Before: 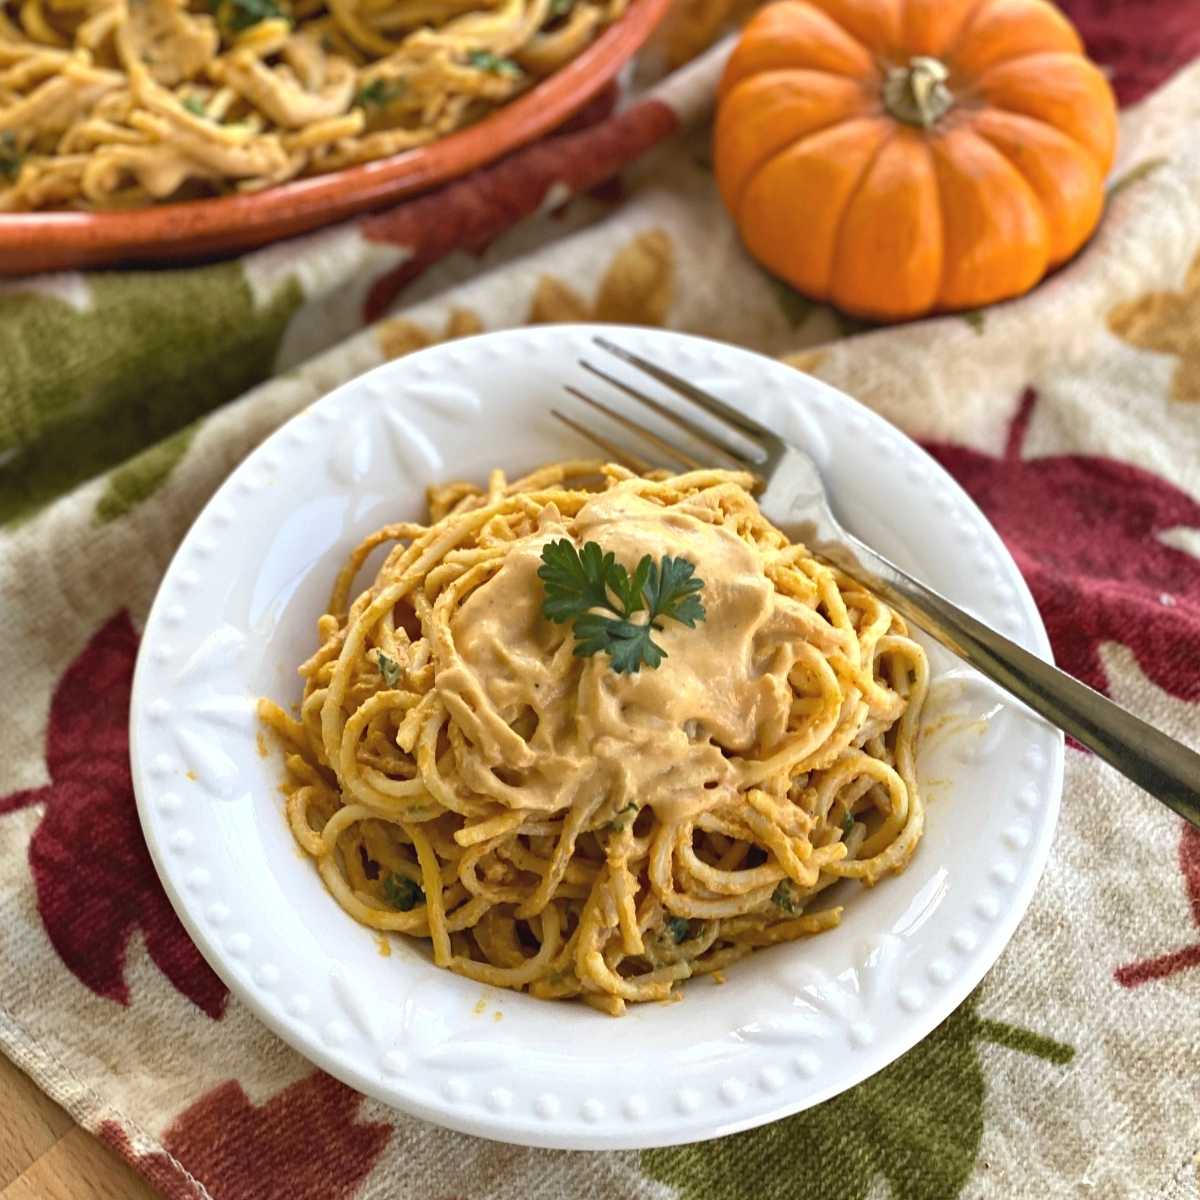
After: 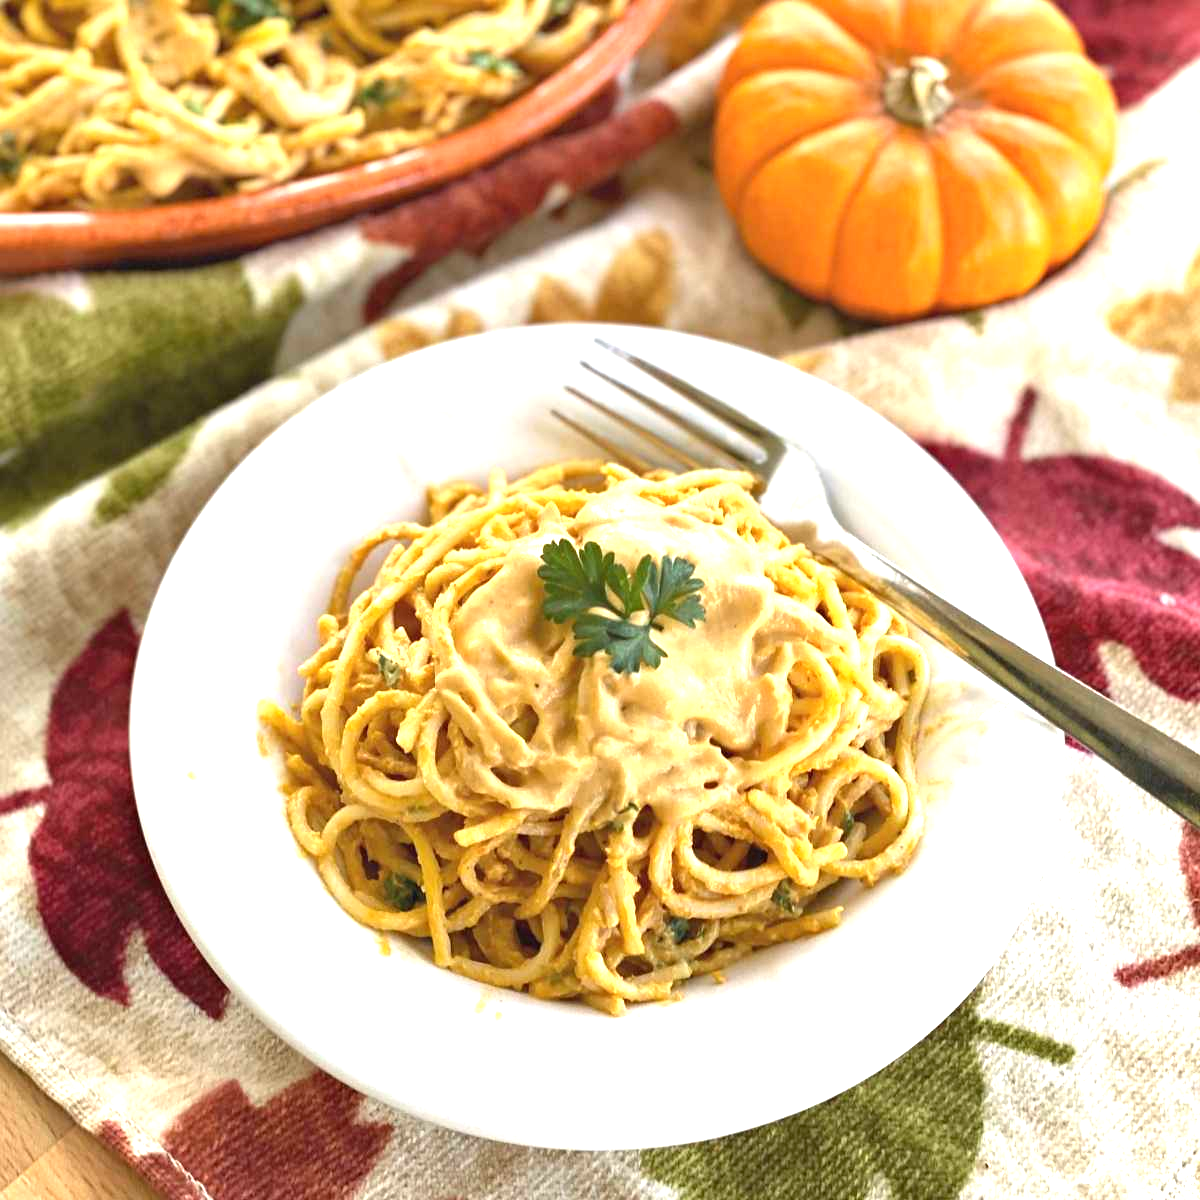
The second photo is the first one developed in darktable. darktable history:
exposure: black level correction 0.001, exposure 1.05 EV, compensate exposure bias true, compensate highlight preservation false
white balance: emerald 1
